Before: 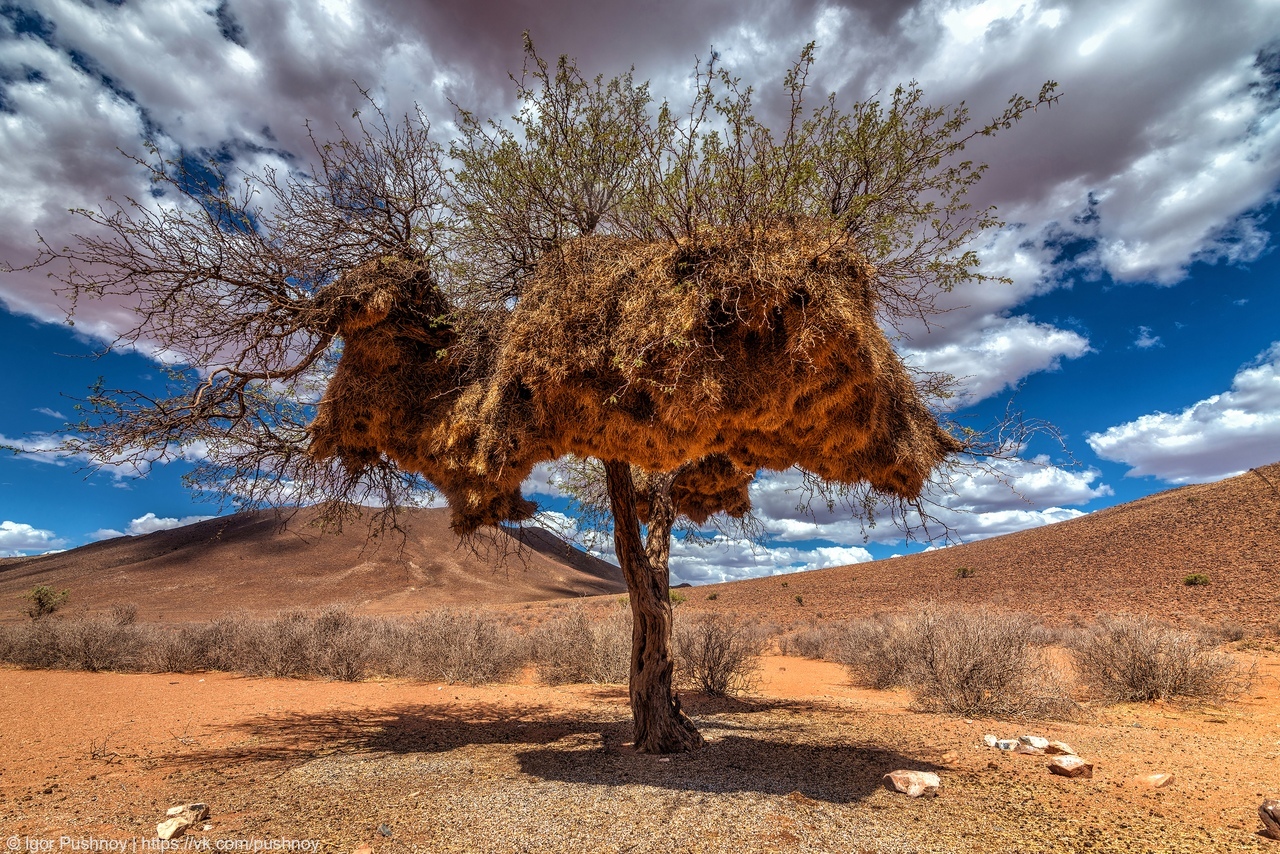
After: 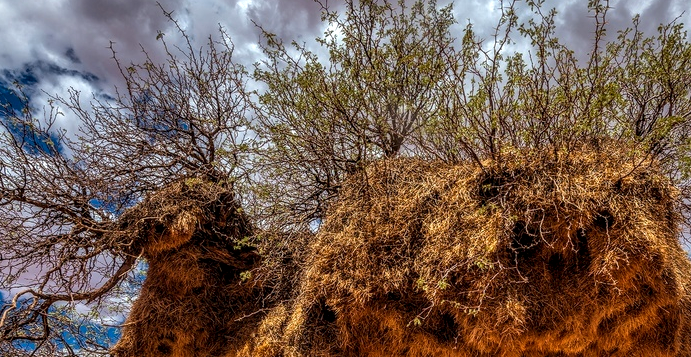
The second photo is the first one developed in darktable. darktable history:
crop: left 15.324%, top 9.208%, right 30.638%, bottom 48.96%
color balance rgb: shadows lift › chroma 0.68%, shadows lift › hue 110.05°, power › hue 309.24°, linear chroma grading › global chroma 8.992%, perceptual saturation grading › global saturation 0.515%, perceptual brilliance grading › global brilliance 3.189%
local contrast: on, module defaults
